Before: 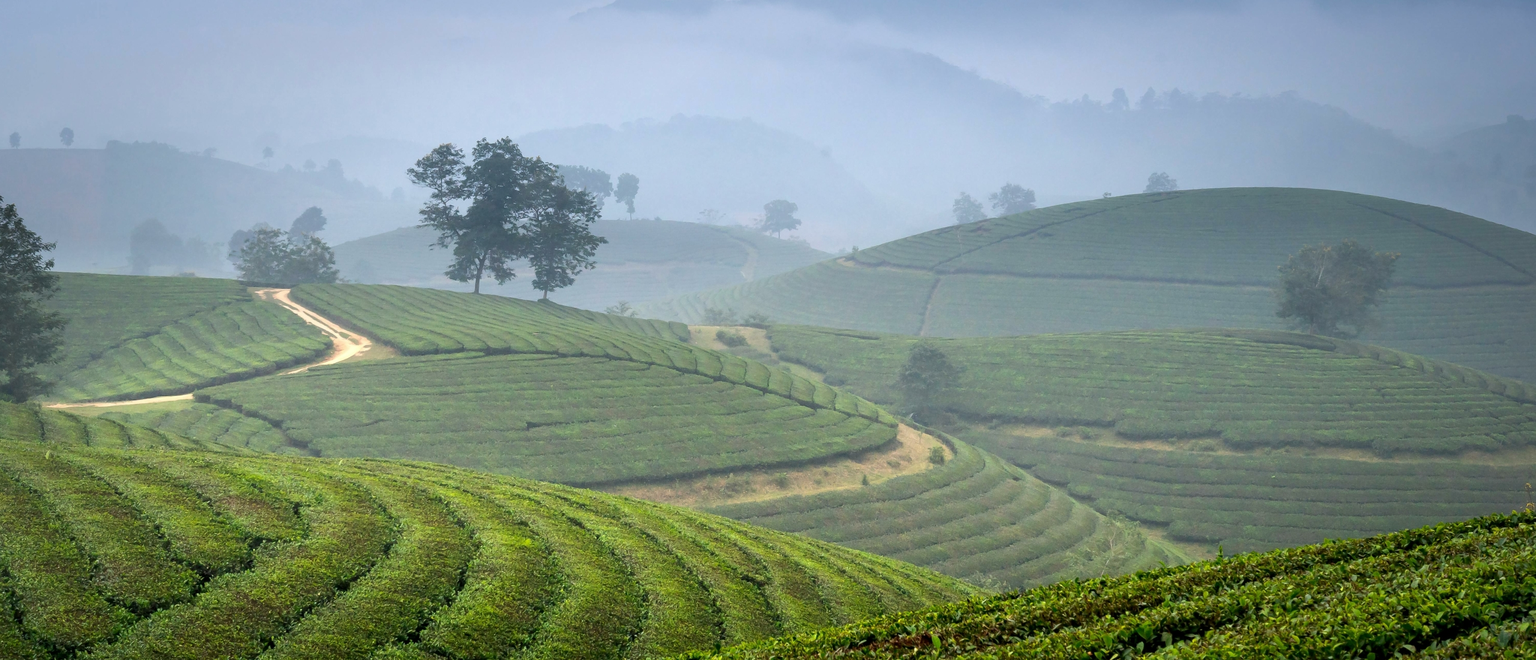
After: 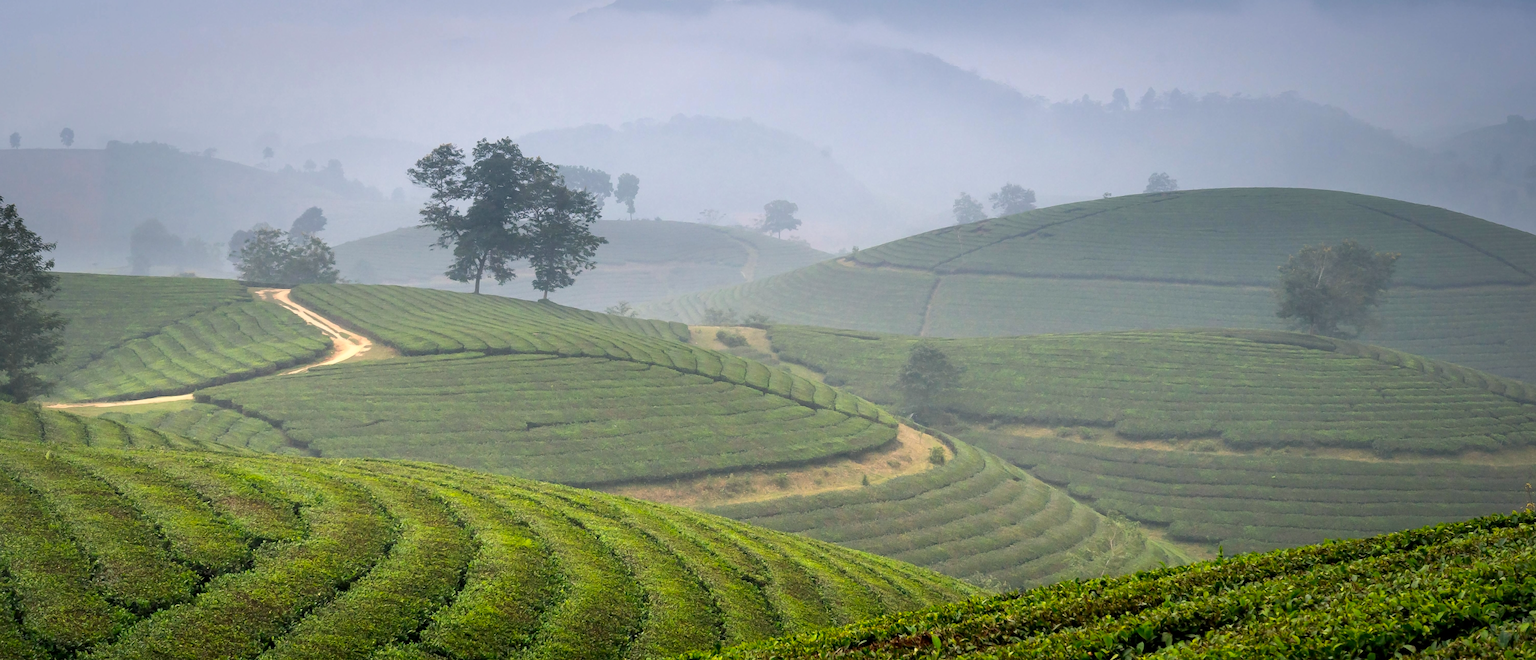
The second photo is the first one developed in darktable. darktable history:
color correction: highlights a* 3.84, highlights b* 5.07
vibrance: on, module defaults
